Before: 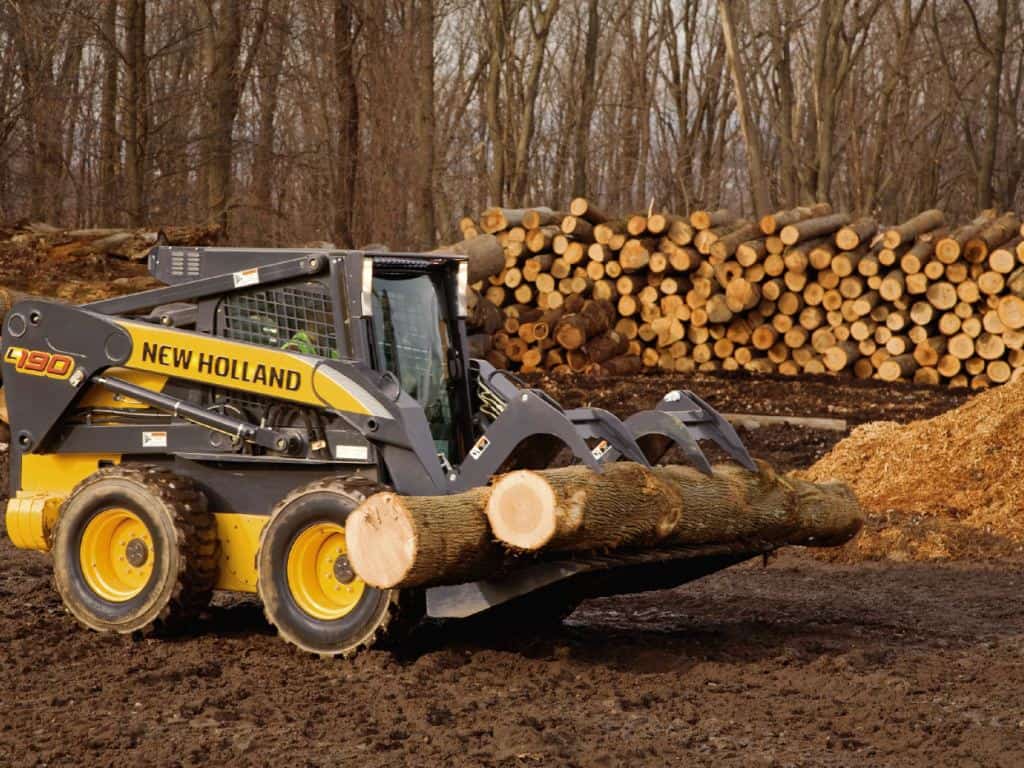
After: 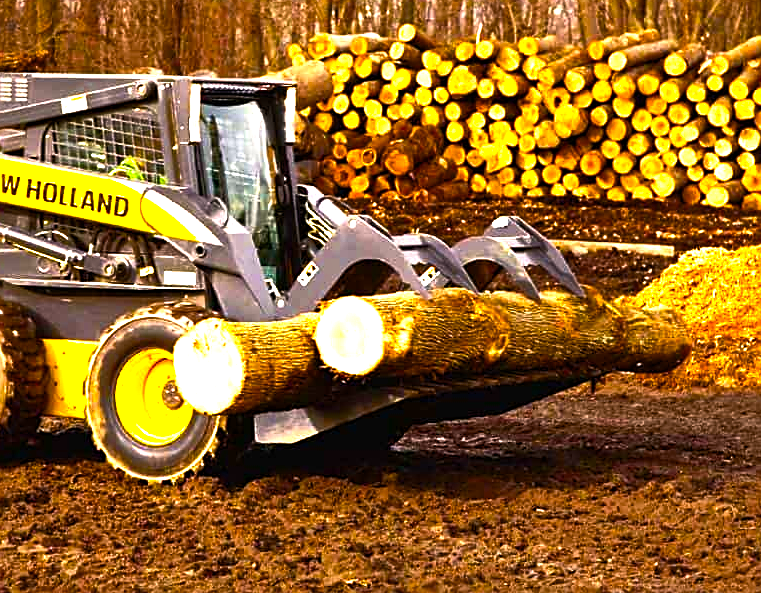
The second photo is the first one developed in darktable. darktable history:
color zones: curves: ch0 [(0.068, 0.464) (0.25, 0.5) (0.48, 0.508) (0.75, 0.536) (0.886, 0.476) (0.967, 0.456)]; ch1 [(0.066, 0.456) (0.25, 0.5) (0.616, 0.508) (0.746, 0.56) (0.934, 0.444)]
sharpen: on, module defaults
shadows and highlights: shadows 36.83, highlights -26.99, soften with gaussian
crop: left 16.885%, top 22.715%, right 8.793%
color correction: highlights a* 3.39, highlights b* 1.85, saturation 1.24
color balance rgb: linear chroma grading › global chroma 15.212%, perceptual saturation grading › global saturation 20%, perceptual saturation grading › highlights -50.329%, perceptual saturation grading › shadows 30.763%, perceptual brilliance grading › global brilliance 29.25%, perceptual brilliance grading › highlights 49.602%, perceptual brilliance grading › mid-tones 50.345%, perceptual brilliance grading › shadows -22.462%
